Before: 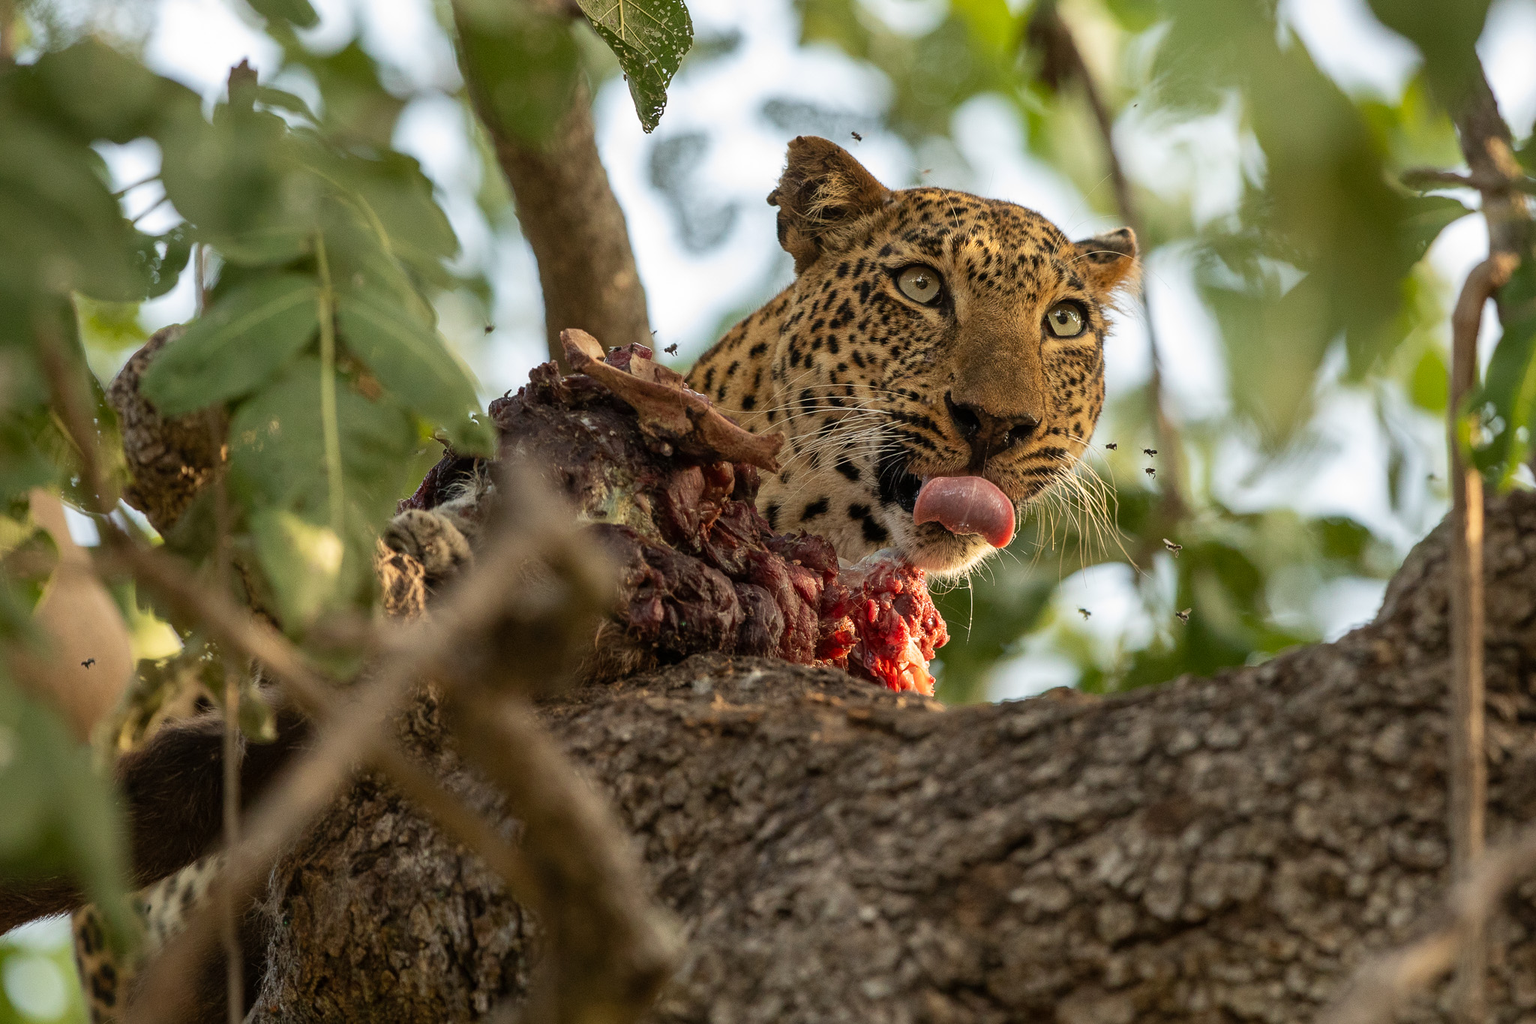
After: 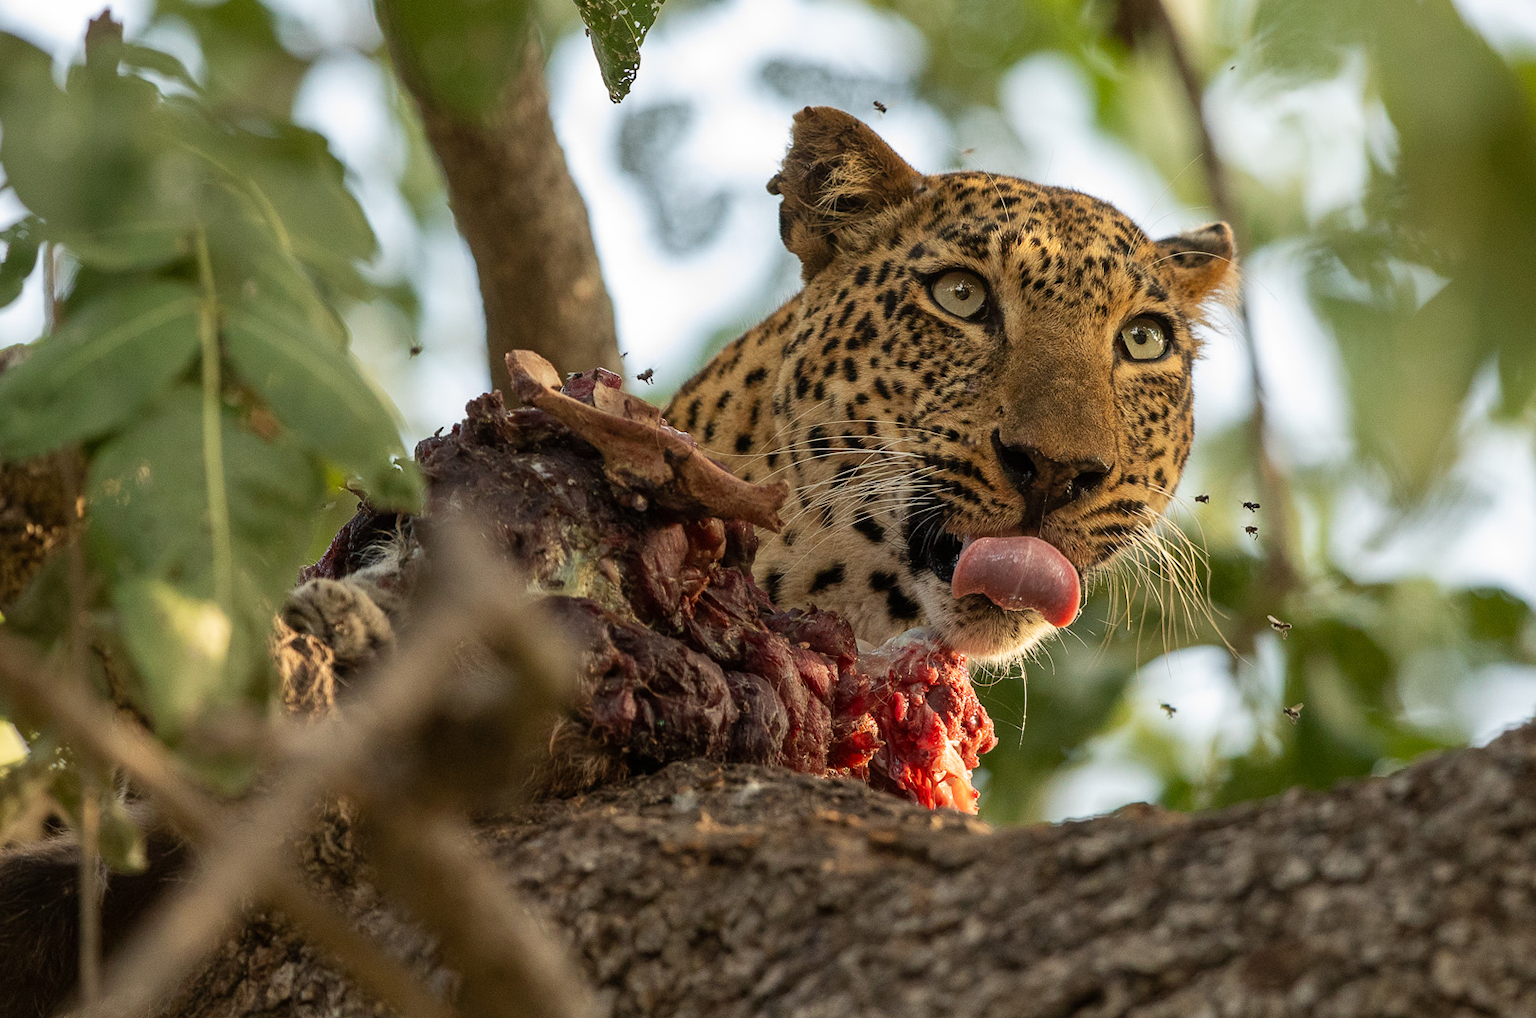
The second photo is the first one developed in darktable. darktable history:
crop and rotate: left 10.455%, top 5.068%, right 10.415%, bottom 16.182%
